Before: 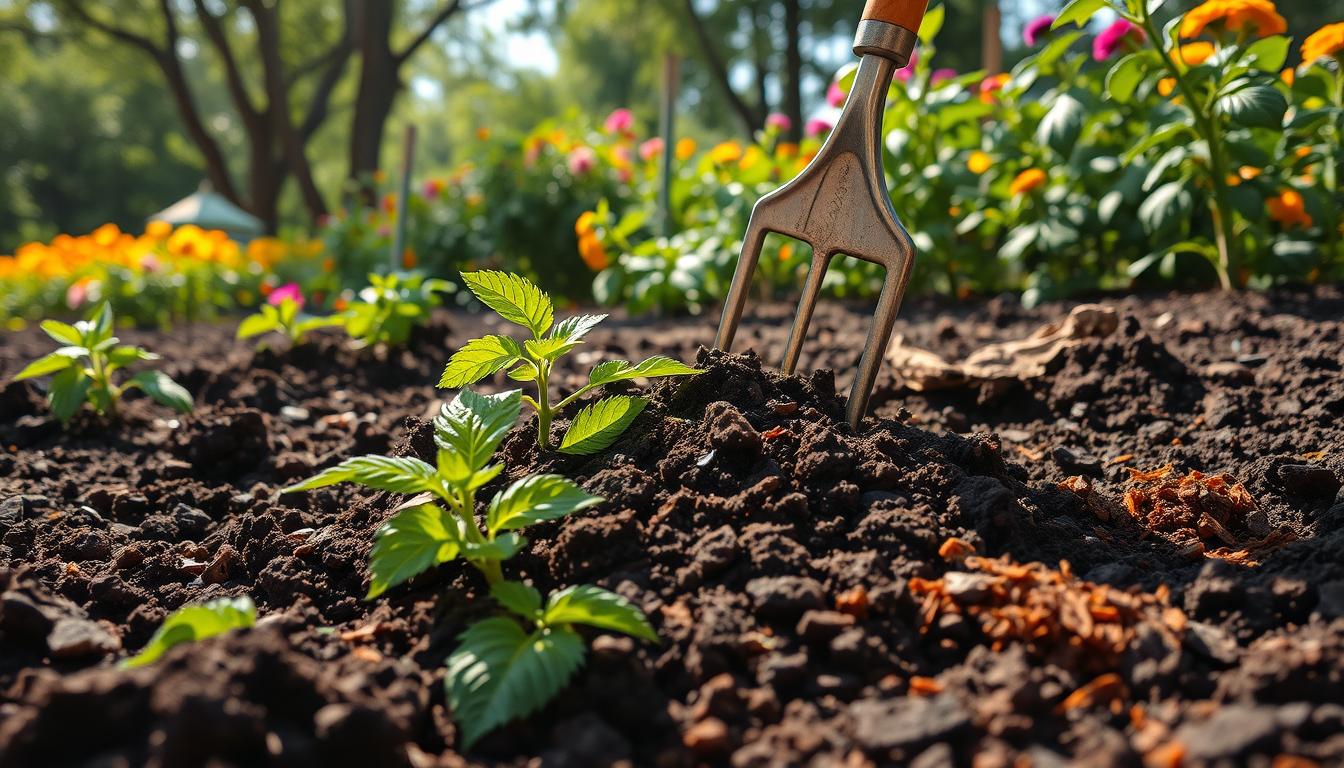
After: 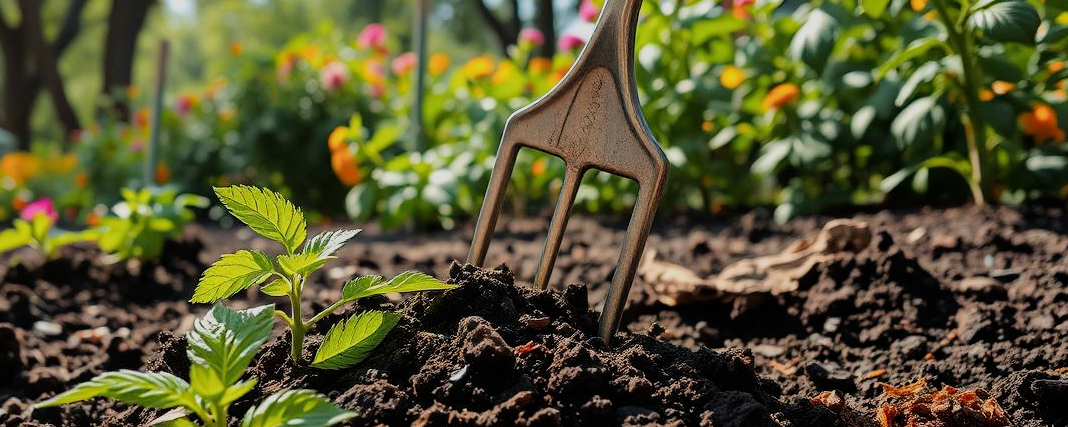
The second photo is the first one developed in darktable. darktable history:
crop: left 18.38%, top 11.092%, right 2.134%, bottom 33.217%
filmic rgb: white relative exposure 3.8 EV, hardness 4.35
